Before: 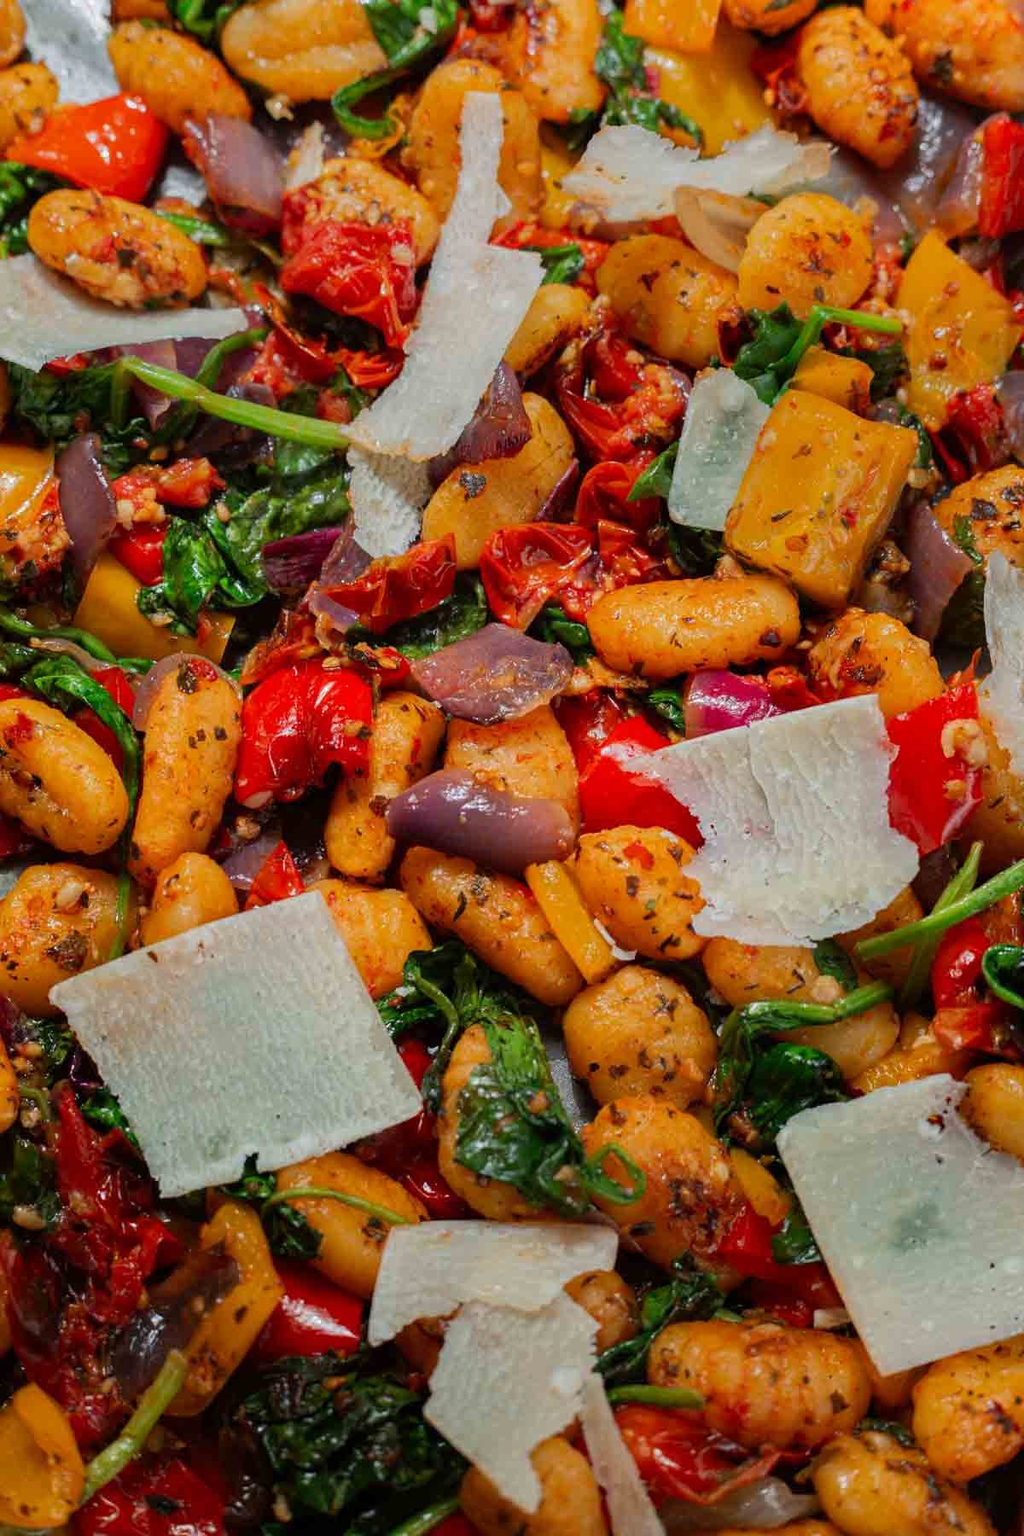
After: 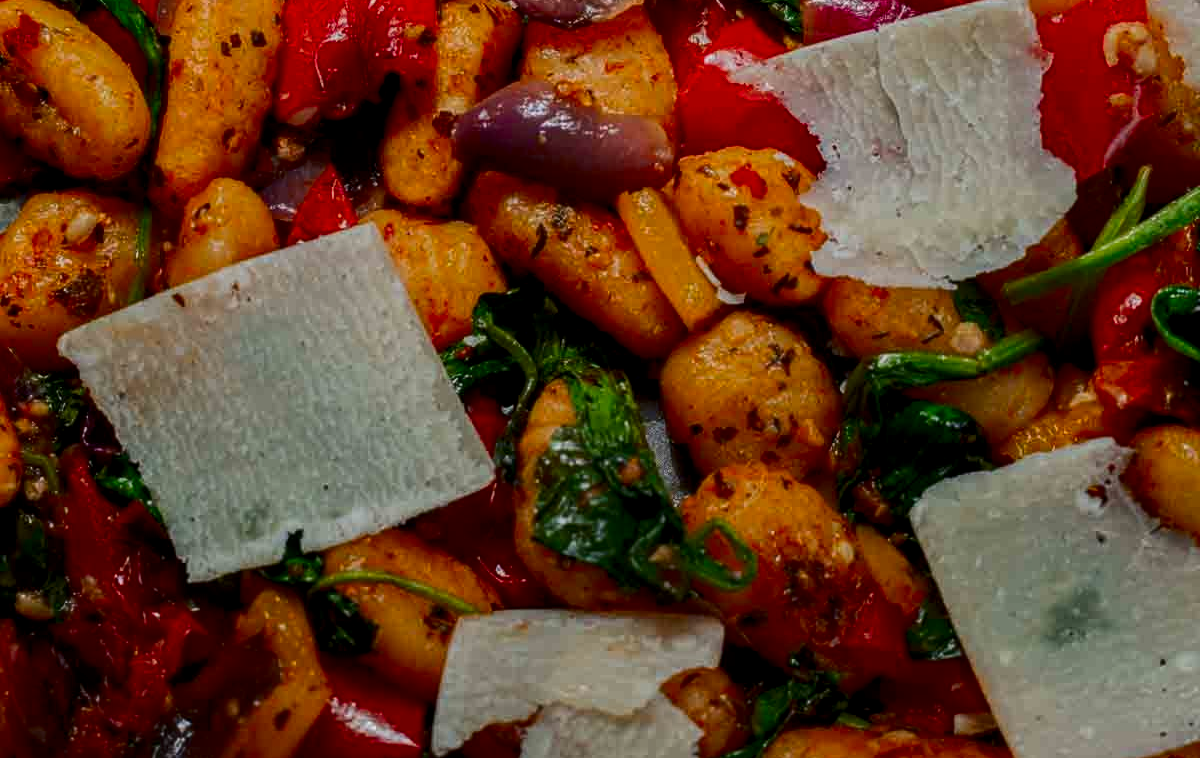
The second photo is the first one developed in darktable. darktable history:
crop: top 45.649%, bottom 12.207%
exposure: exposure -0.591 EV, compensate exposure bias true, compensate highlight preservation false
contrast brightness saturation: contrast 0.19, brightness -0.102, saturation 0.21
local contrast: on, module defaults
haze removal: strength -0.042, compatibility mode true, adaptive false
